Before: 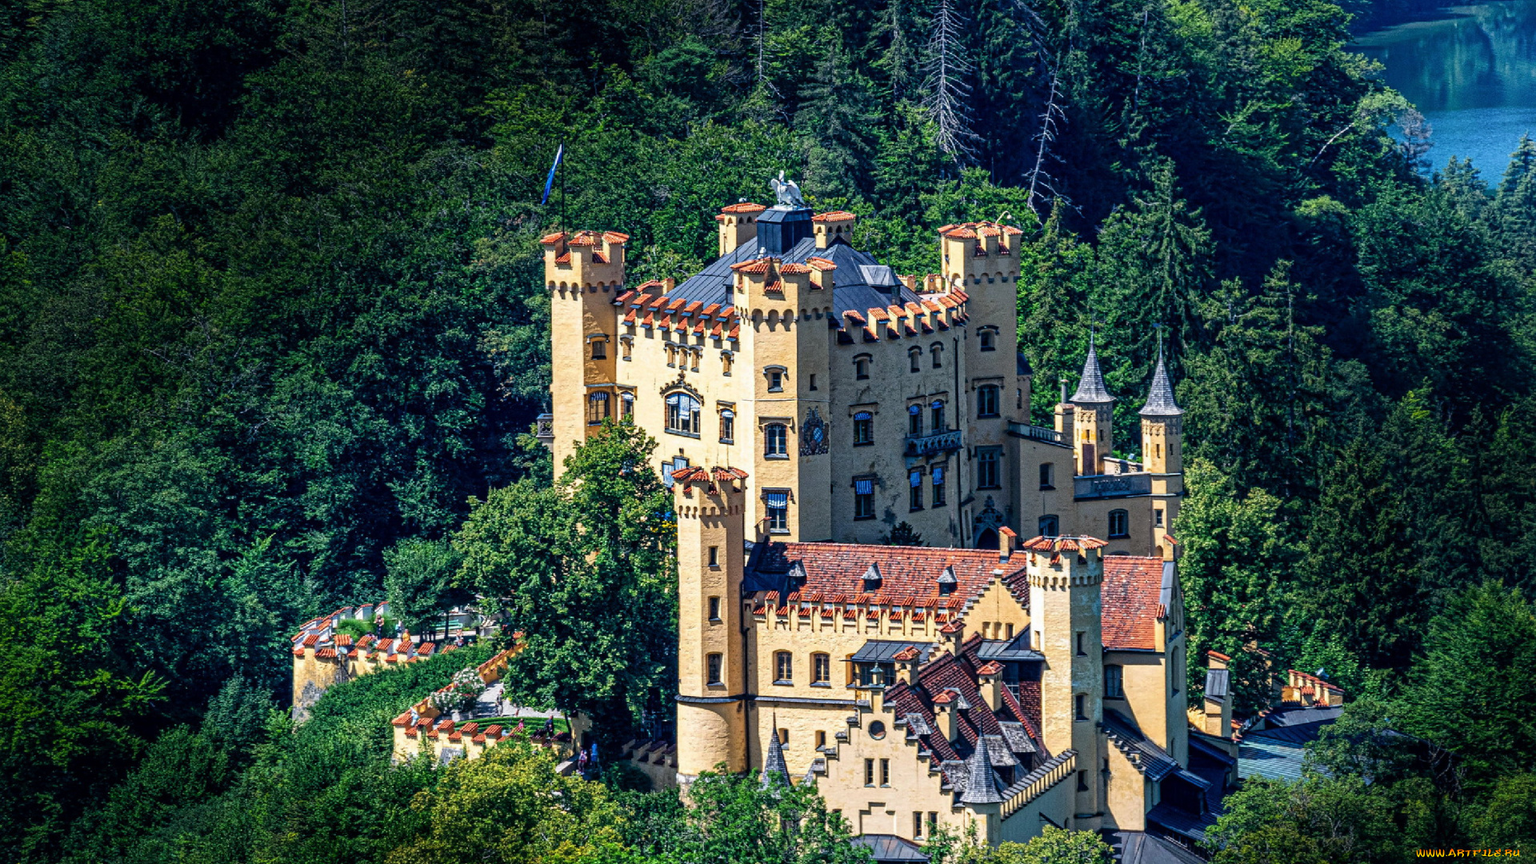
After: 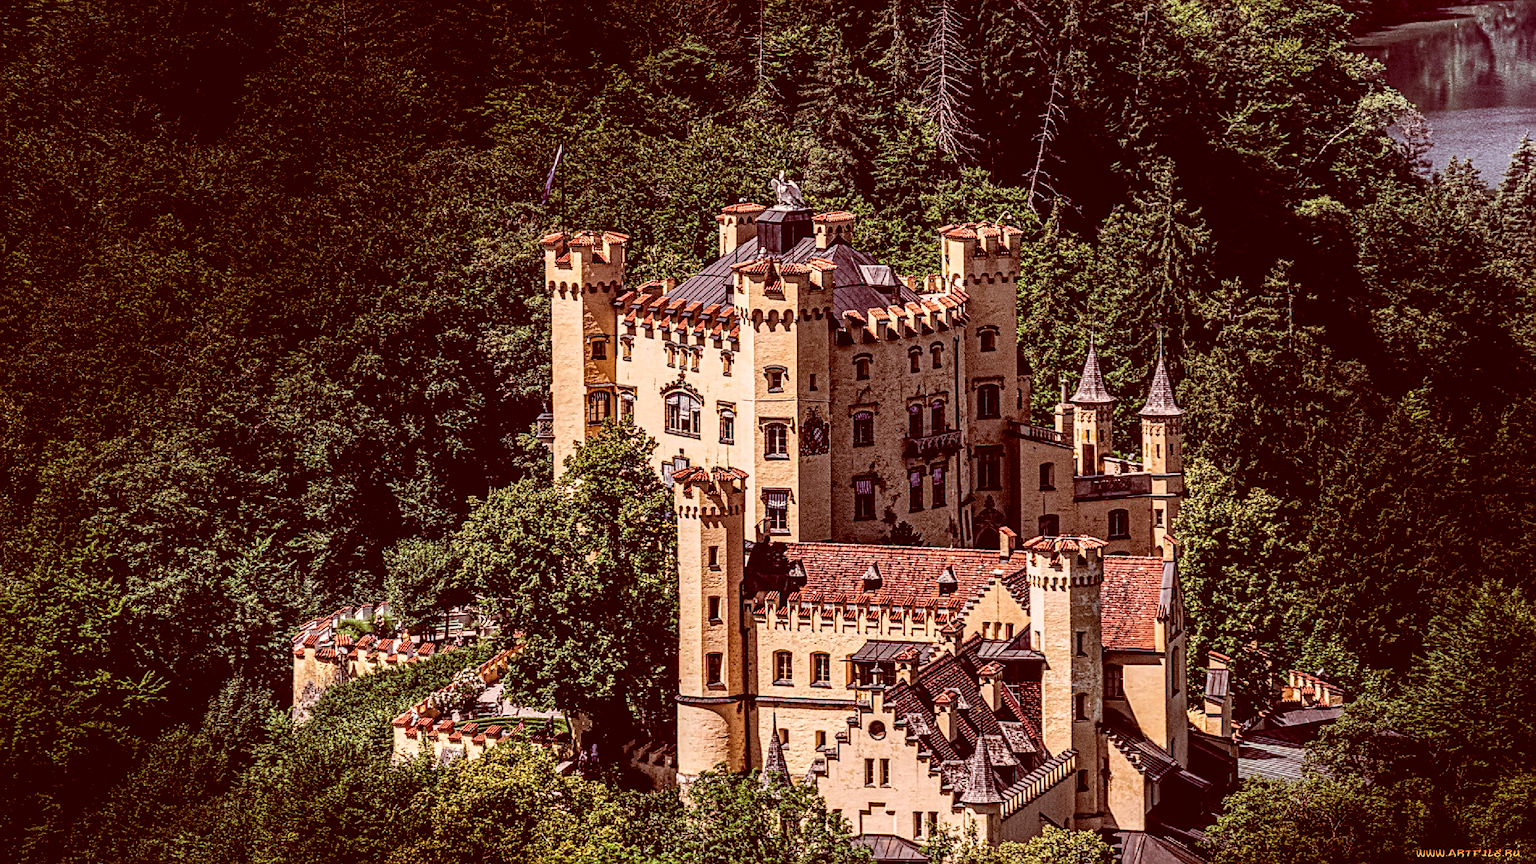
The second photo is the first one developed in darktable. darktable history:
levels: levels [0.029, 0.545, 0.971]
sharpen: on, module defaults
exposure: exposure 0.191 EV, compensate highlight preservation false
color correction: highlights a* 9.03, highlights b* 8.71, shadows a* 40, shadows b* 40, saturation 0.8
local contrast: detail 160%
filmic rgb: black relative exposure -7.65 EV, white relative exposure 4.56 EV, hardness 3.61
